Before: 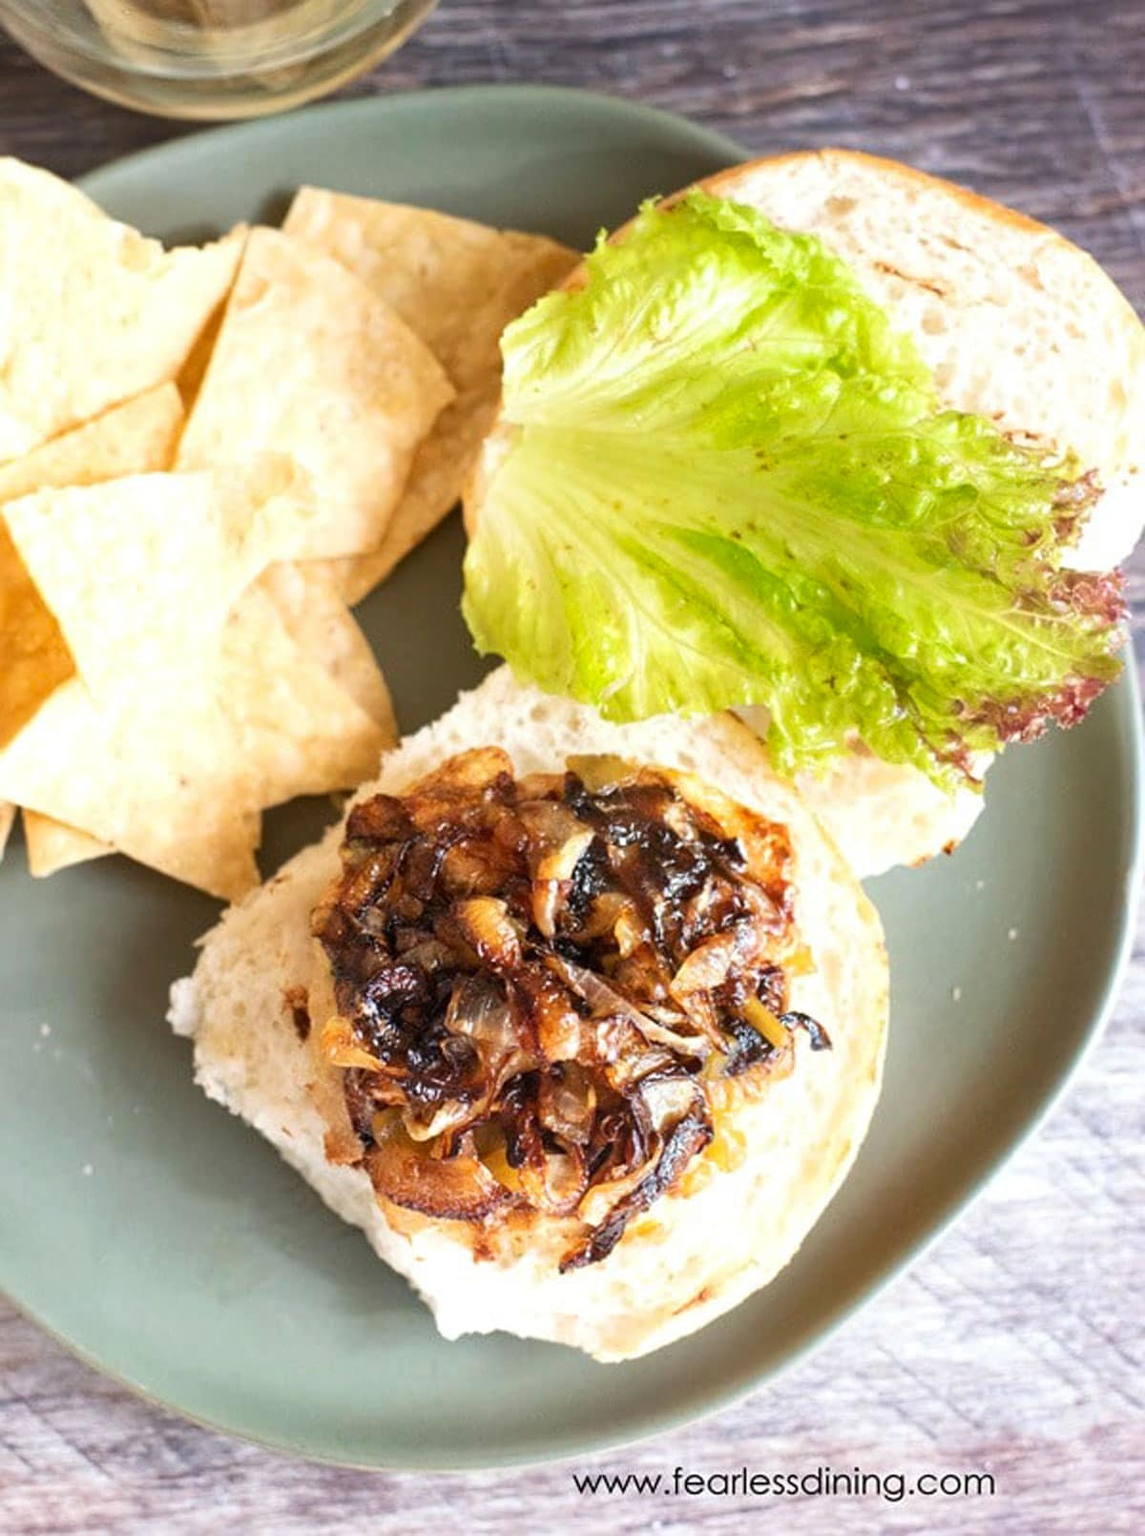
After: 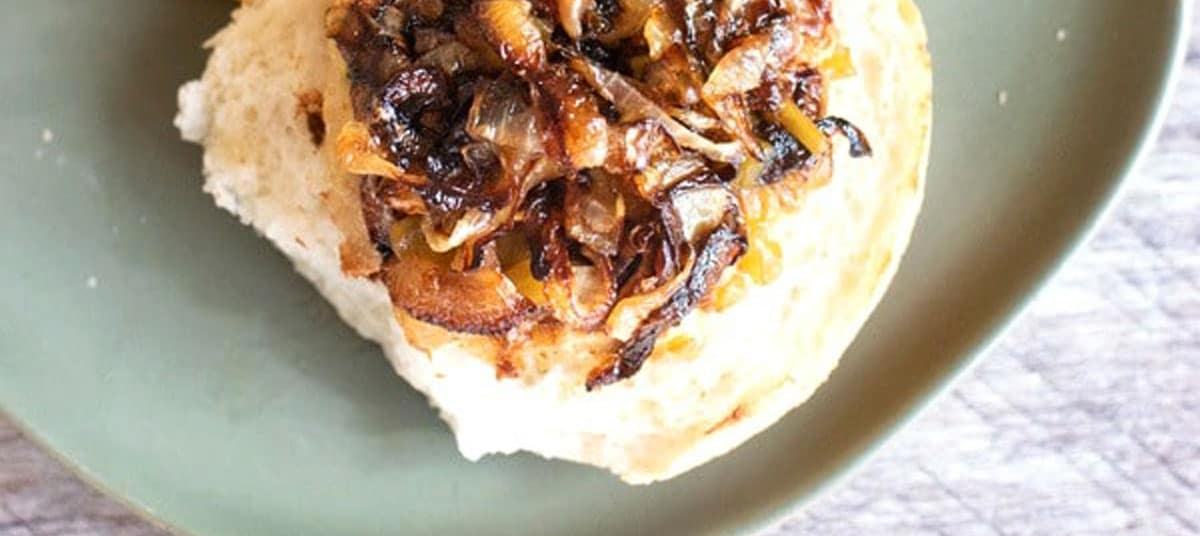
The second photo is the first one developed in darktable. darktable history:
crop and rotate: top 58.736%, bottom 7.945%
